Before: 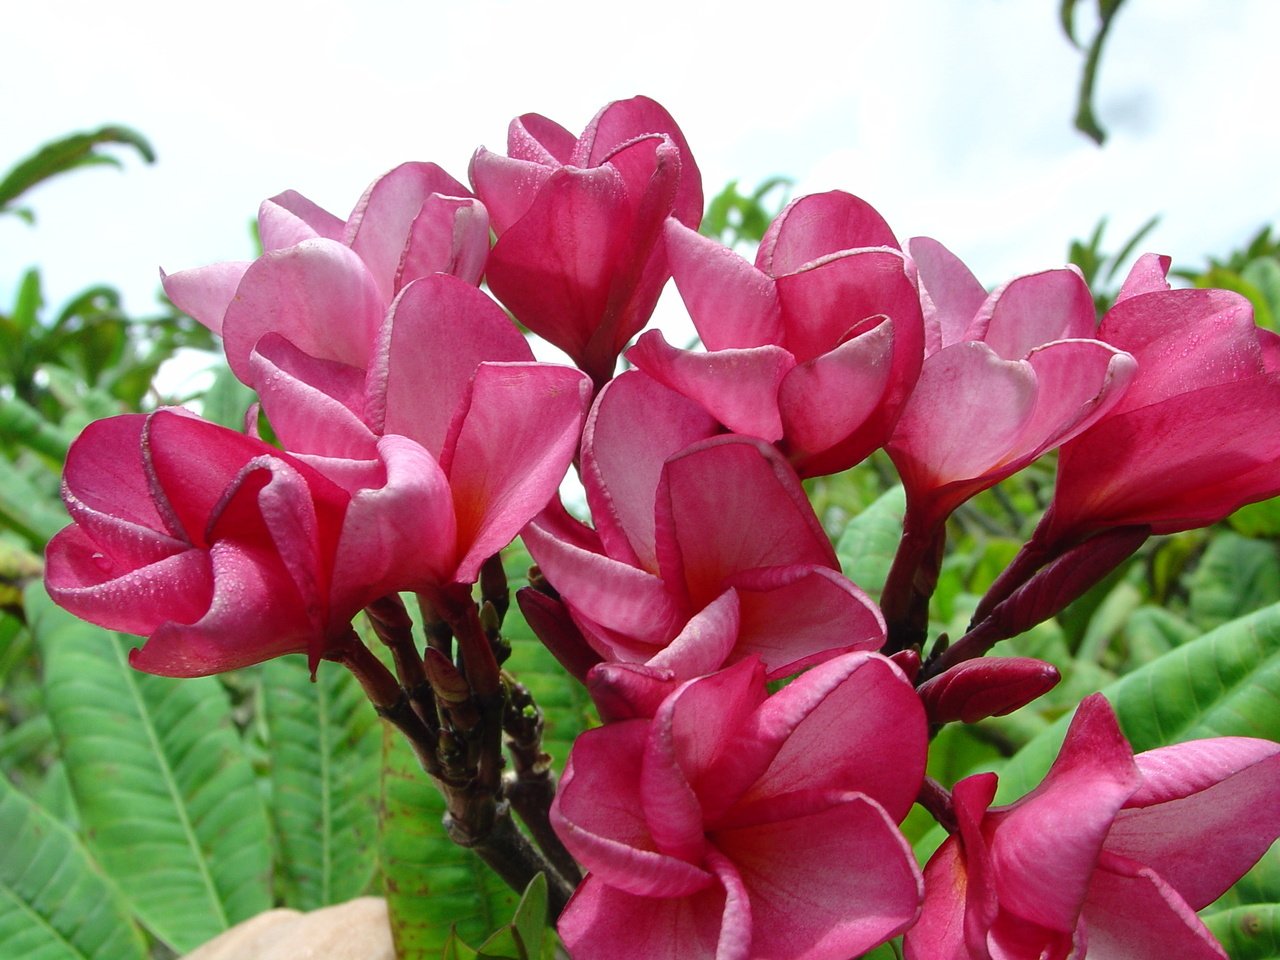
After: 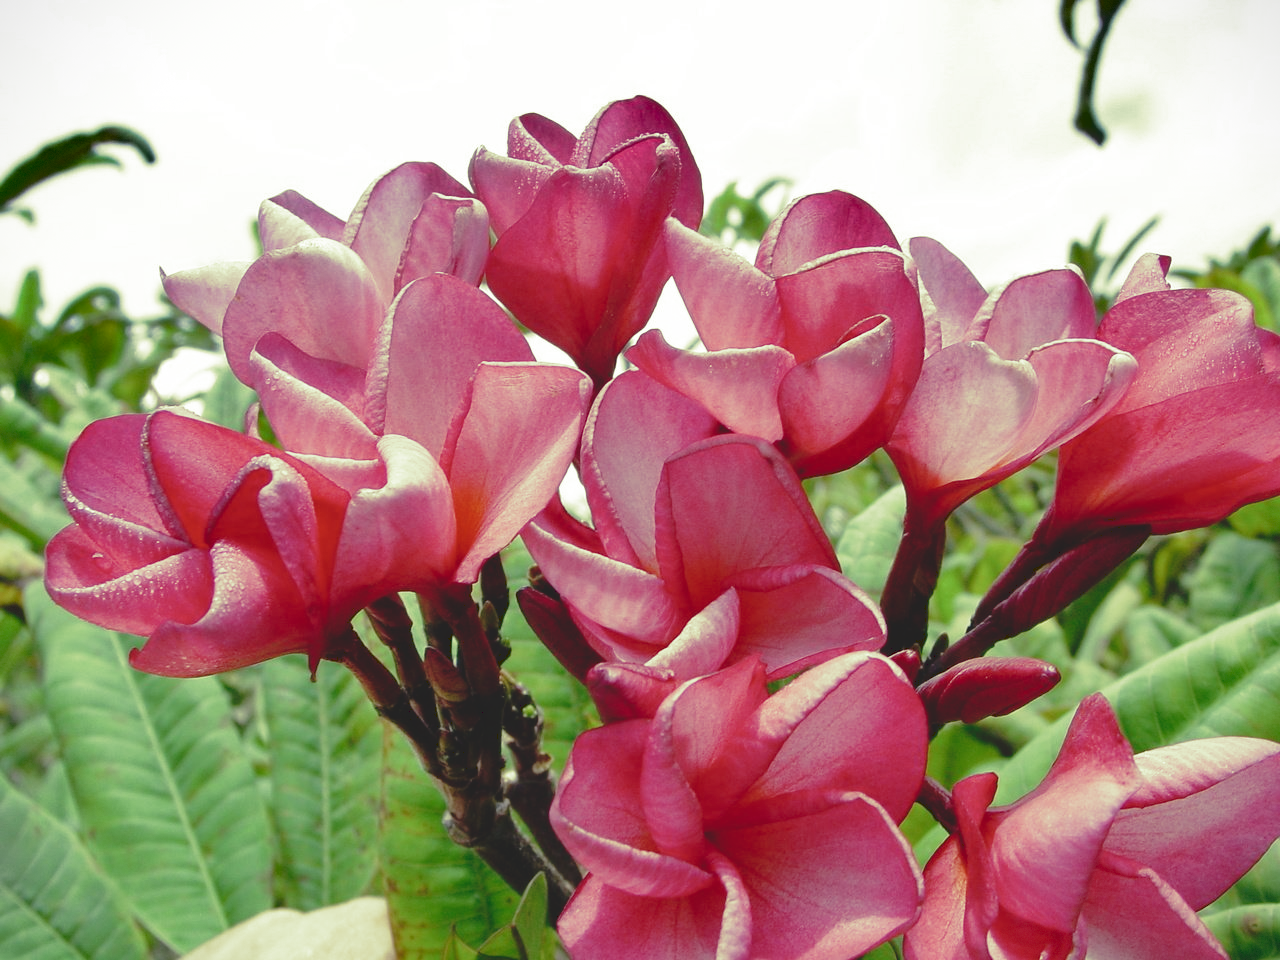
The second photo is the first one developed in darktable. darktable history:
tone curve: curves: ch0 [(0, 0) (0.003, 0.132) (0.011, 0.13) (0.025, 0.134) (0.044, 0.138) (0.069, 0.154) (0.1, 0.17) (0.136, 0.198) (0.177, 0.25) (0.224, 0.308) (0.277, 0.371) (0.335, 0.432) (0.399, 0.491) (0.468, 0.55) (0.543, 0.612) (0.623, 0.679) (0.709, 0.766) (0.801, 0.842) (0.898, 0.912) (1, 1)], preserve colors none
split-toning: shadows › hue 290.82°, shadows › saturation 0.34, highlights › saturation 0.38, balance 0, compress 50%
exposure: black level correction 0.002, compensate highlight preservation false
vignetting: fall-off start 97.28%, fall-off radius 79%, brightness -0.462, saturation -0.3, width/height ratio 1.114, dithering 8-bit output, unbound false
shadows and highlights: soften with gaussian
